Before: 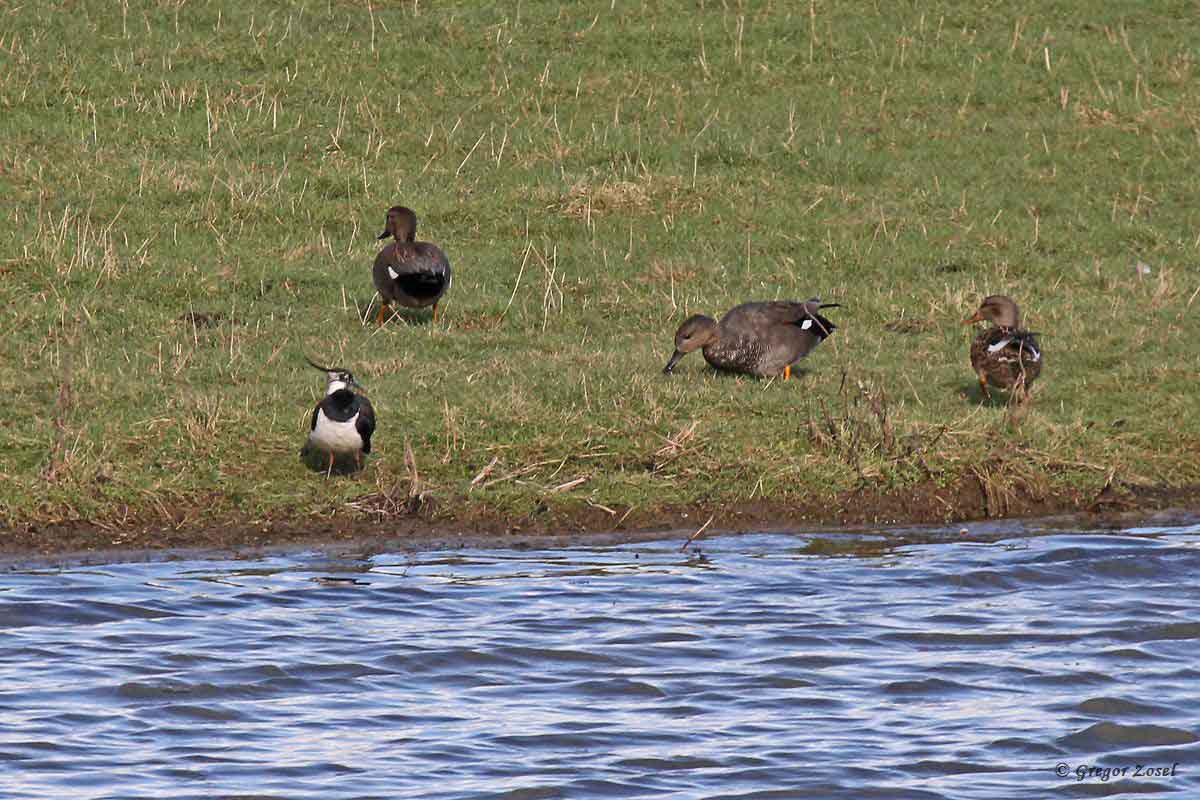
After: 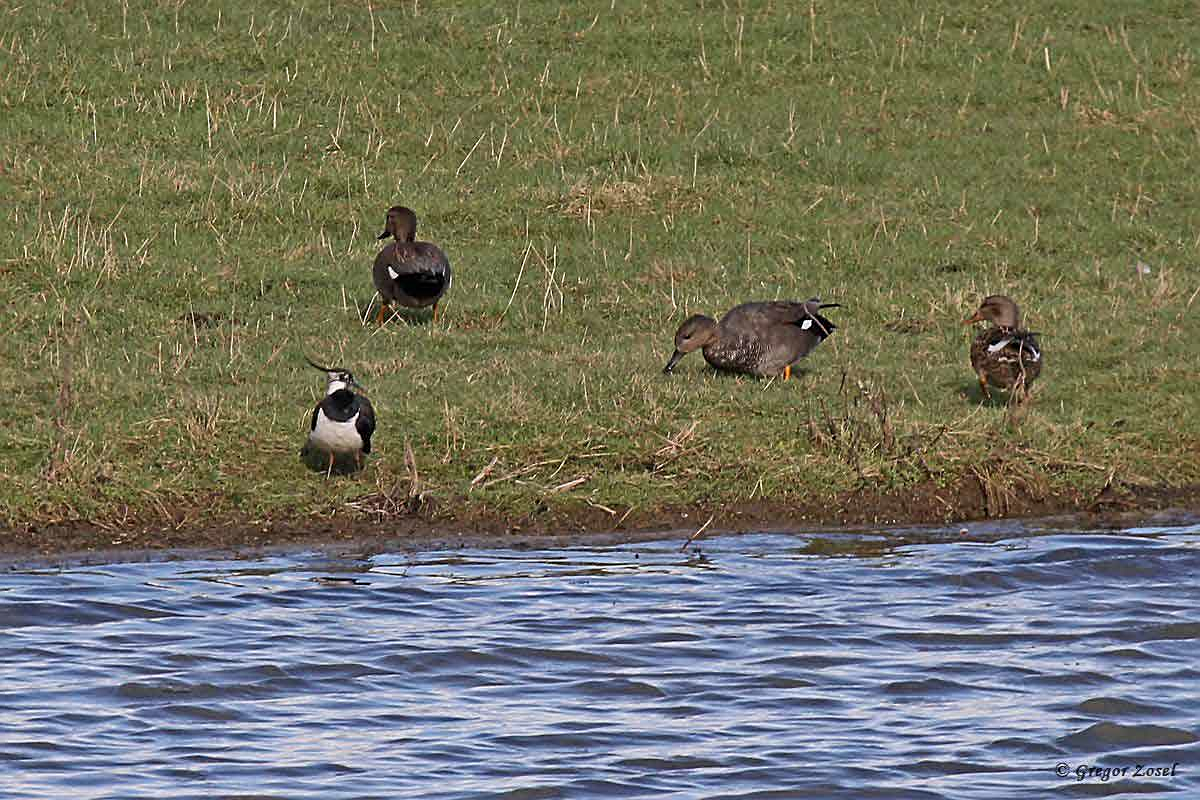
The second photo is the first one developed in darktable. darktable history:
sharpen: on, module defaults
exposure: exposure -0.241 EV, compensate exposure bias true, compensate highlight preservation false
